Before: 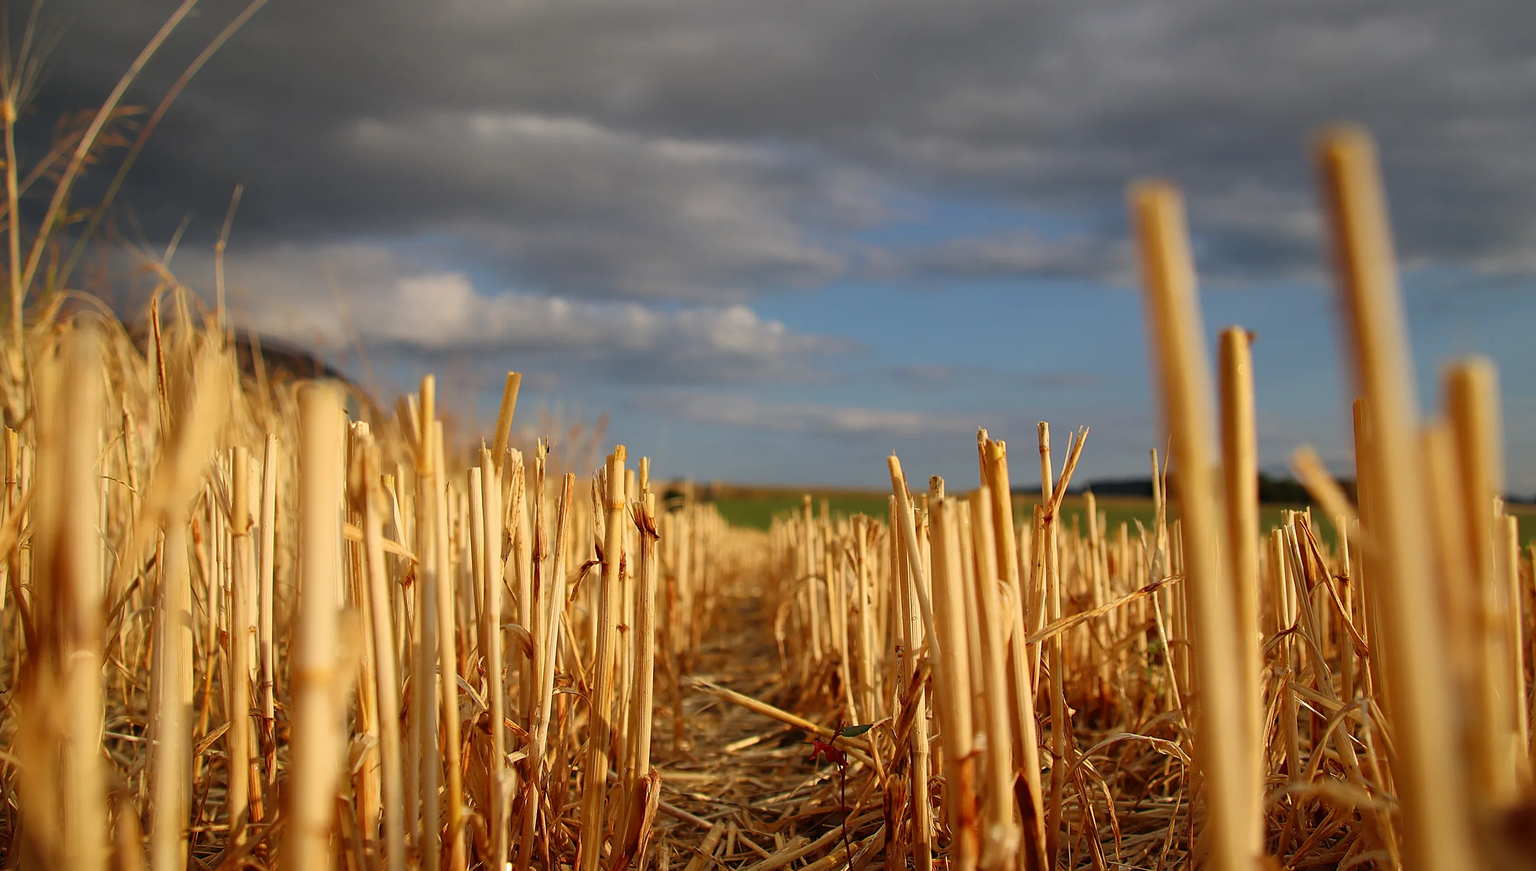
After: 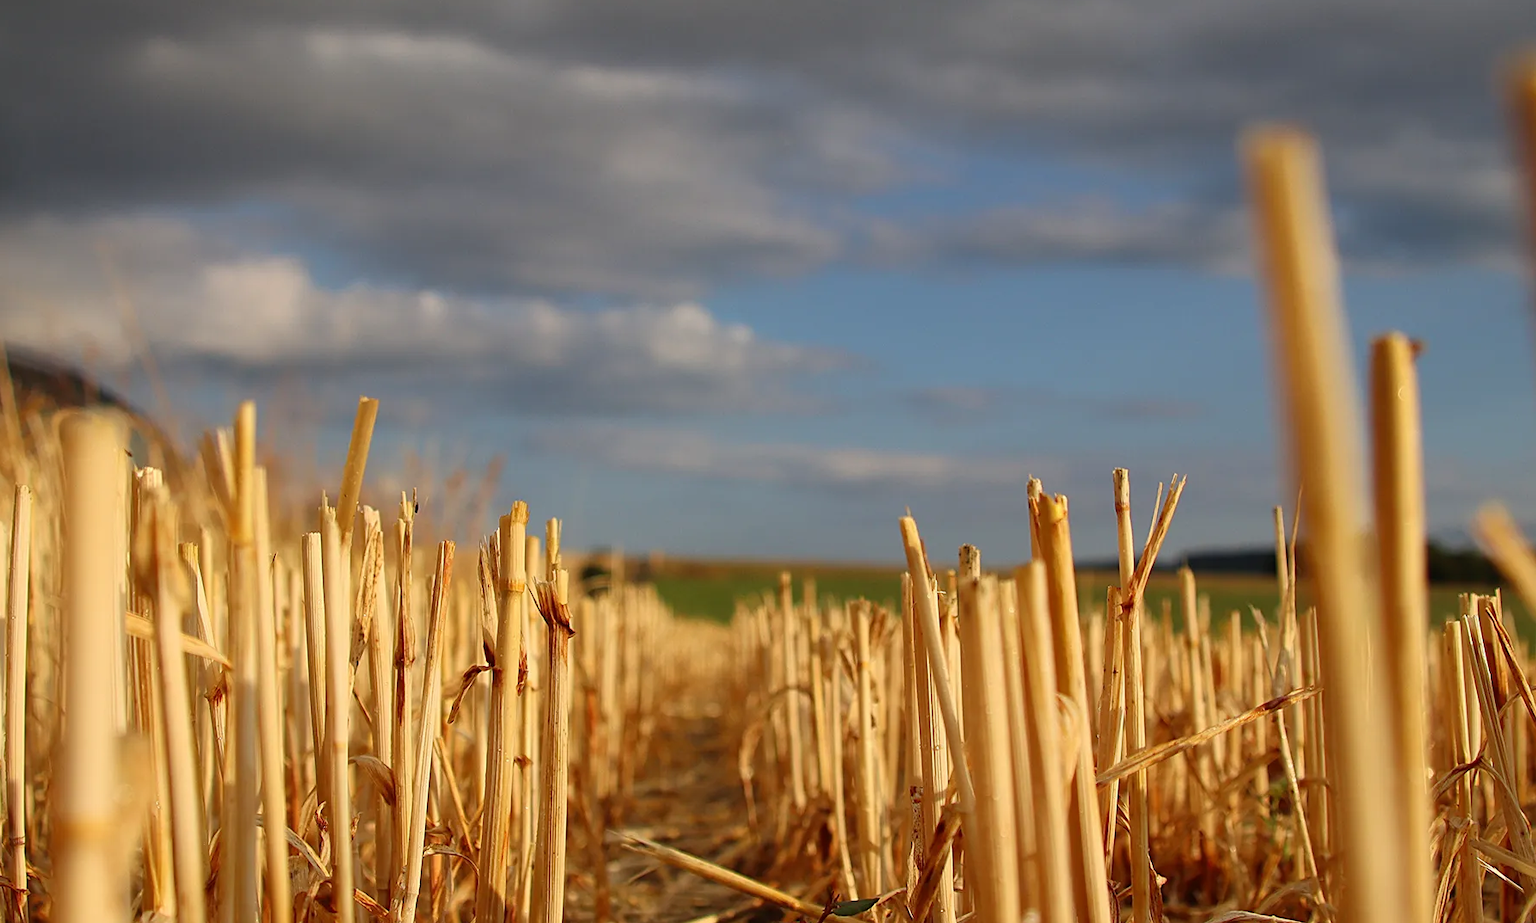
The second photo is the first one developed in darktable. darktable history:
crop and rotate: left 16.642%, top 10.663%, right 13.009%, bottom 14.713%
